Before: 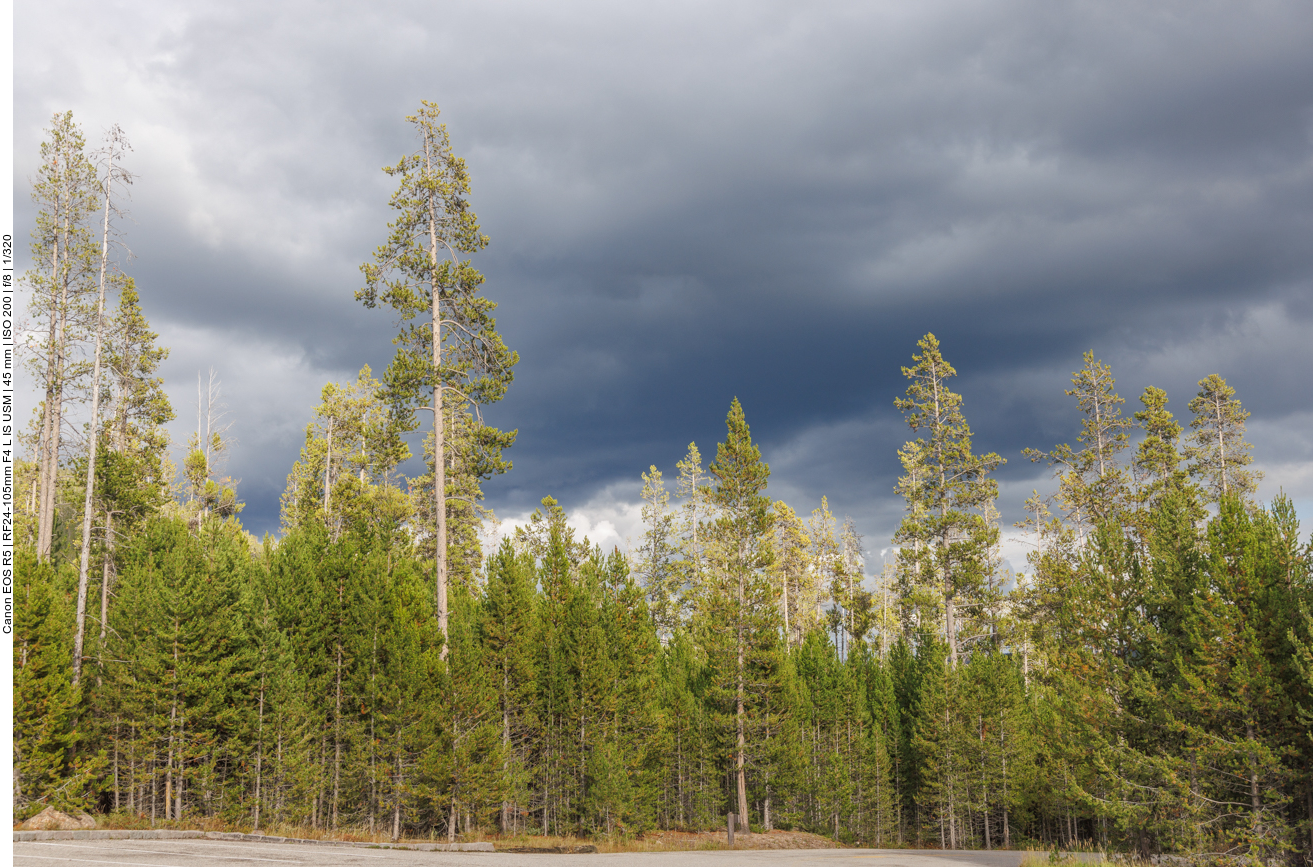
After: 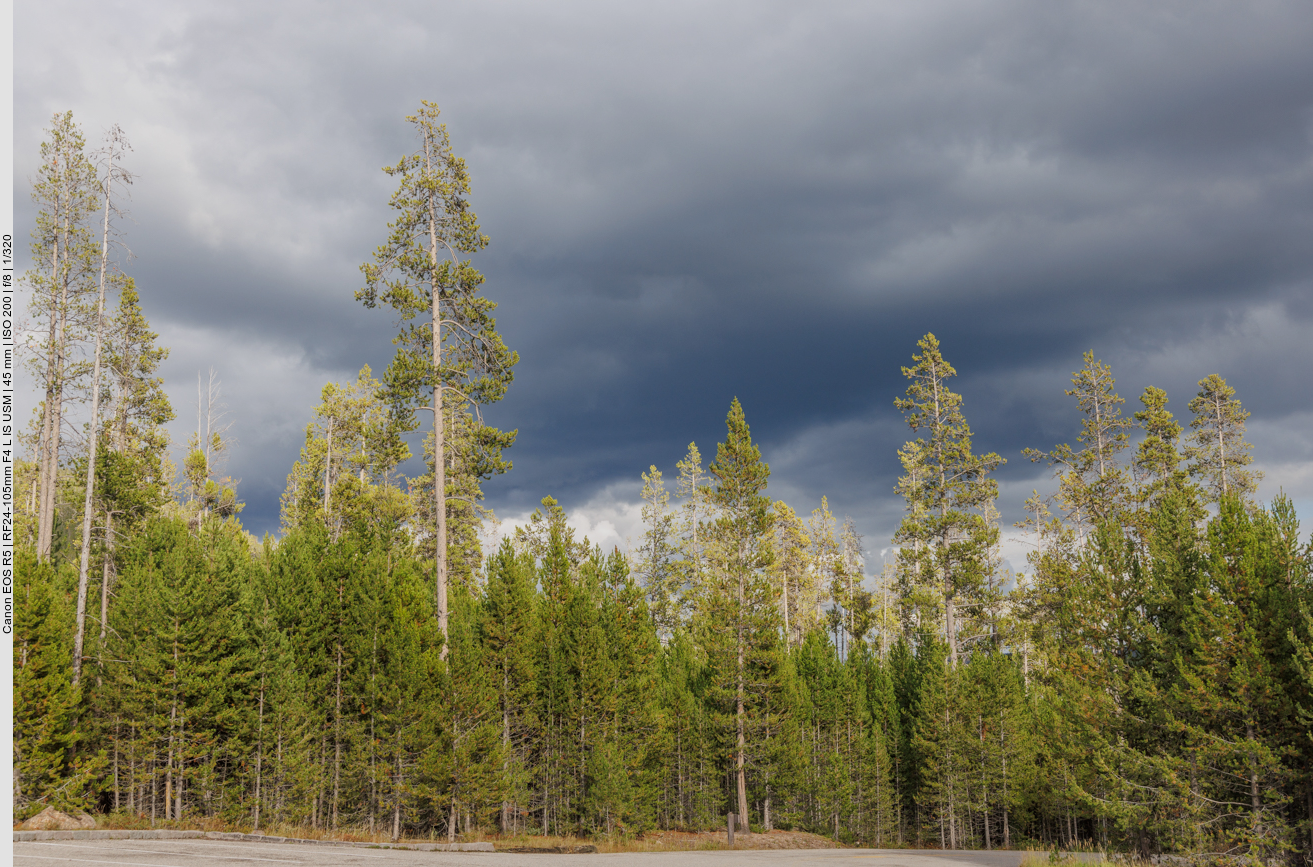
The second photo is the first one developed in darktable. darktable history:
filmic rgb: black relative exposure -11.35 EV, white relative exposure 3.22 EV, hardness 6.76, color science v6 (2022)
exposure: black level correction 0.001, exposure -0.2 EV, compensate highlight preservation false
